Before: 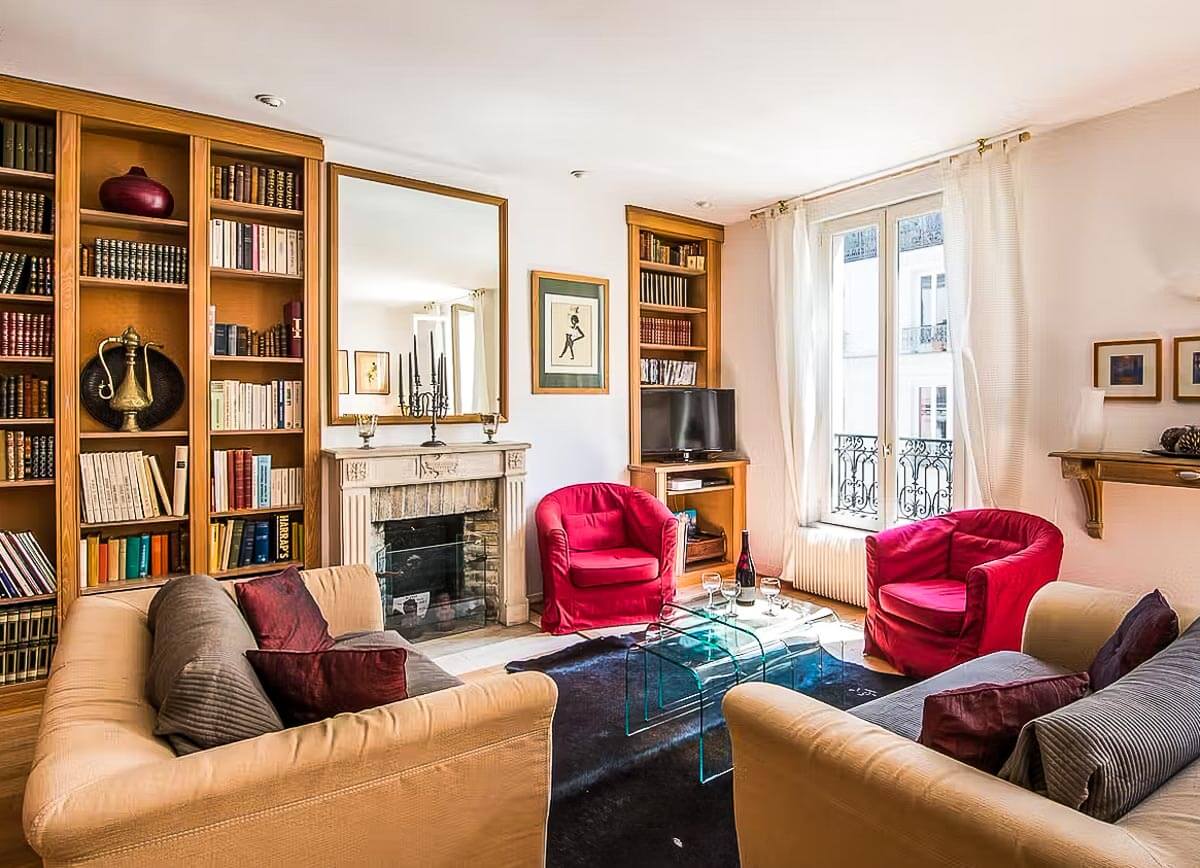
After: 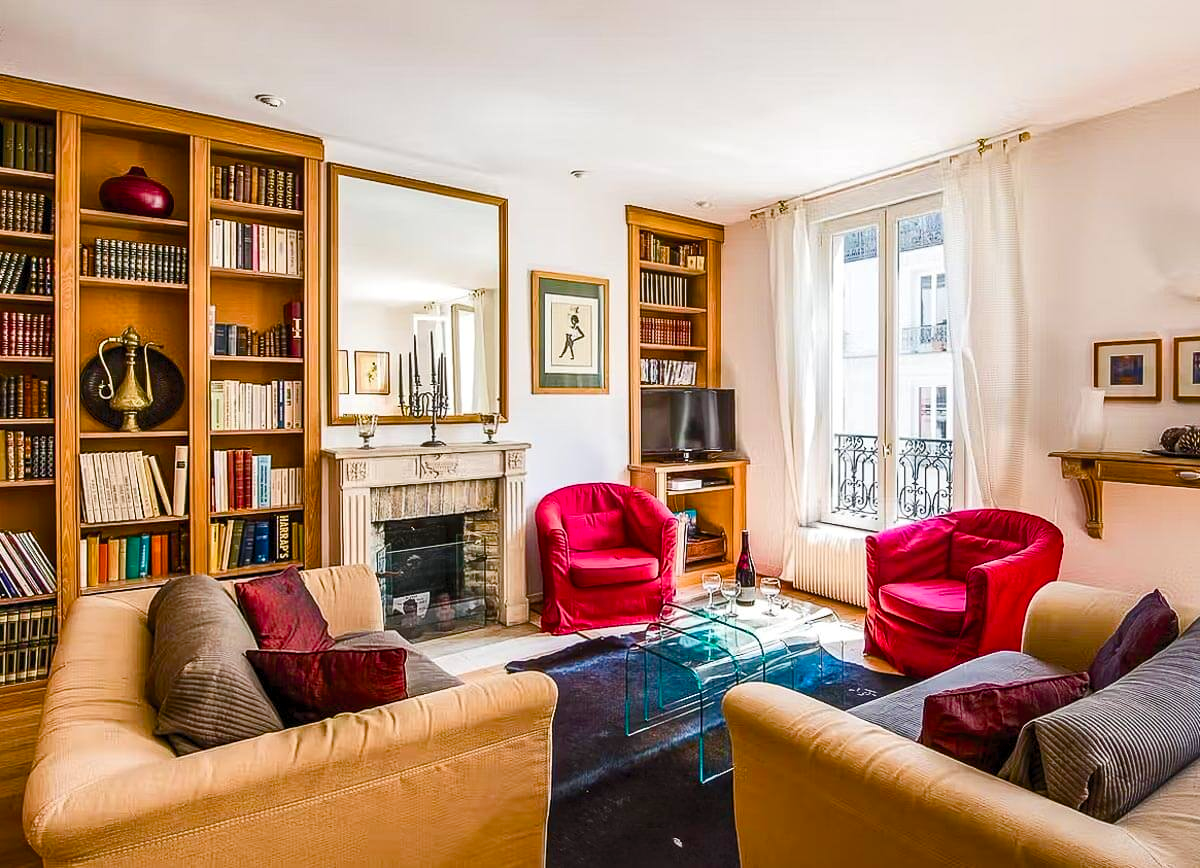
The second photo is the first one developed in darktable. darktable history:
shadows and highlights: shadows 62.66, white point adjustment 0.37, highlights -34.44, compress 83.82%
color balance rgb: perceptual saturation grading › global saturation 20%, perceptual saturation grading › highlights -25%, perceptual saturation grading › shadows 50%
